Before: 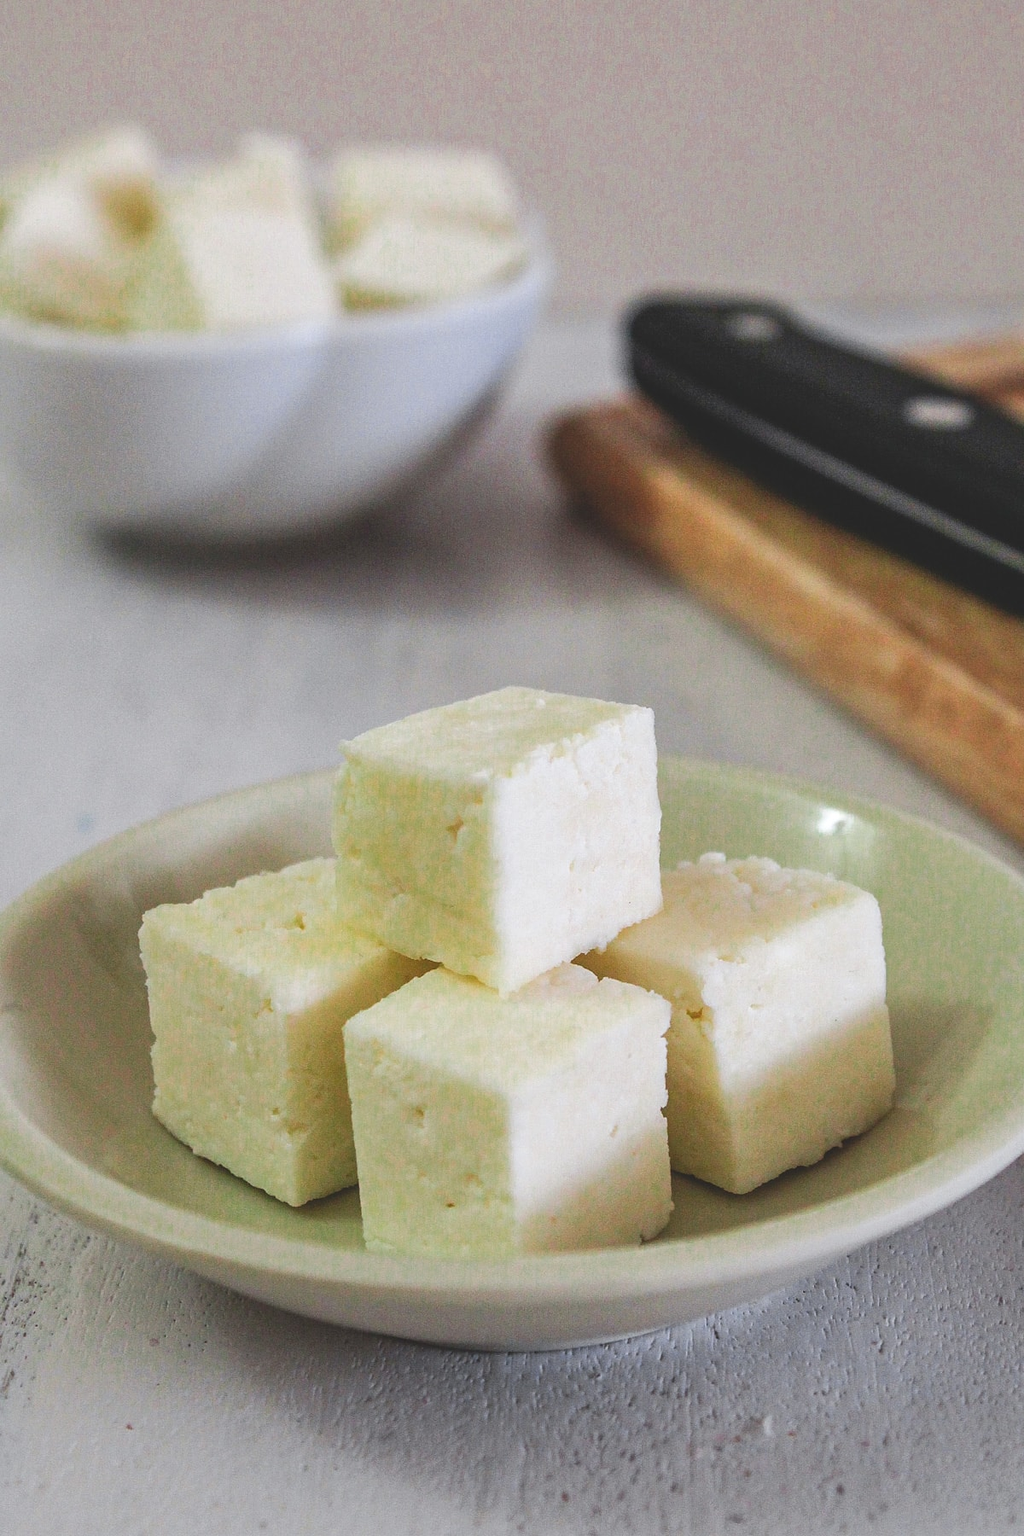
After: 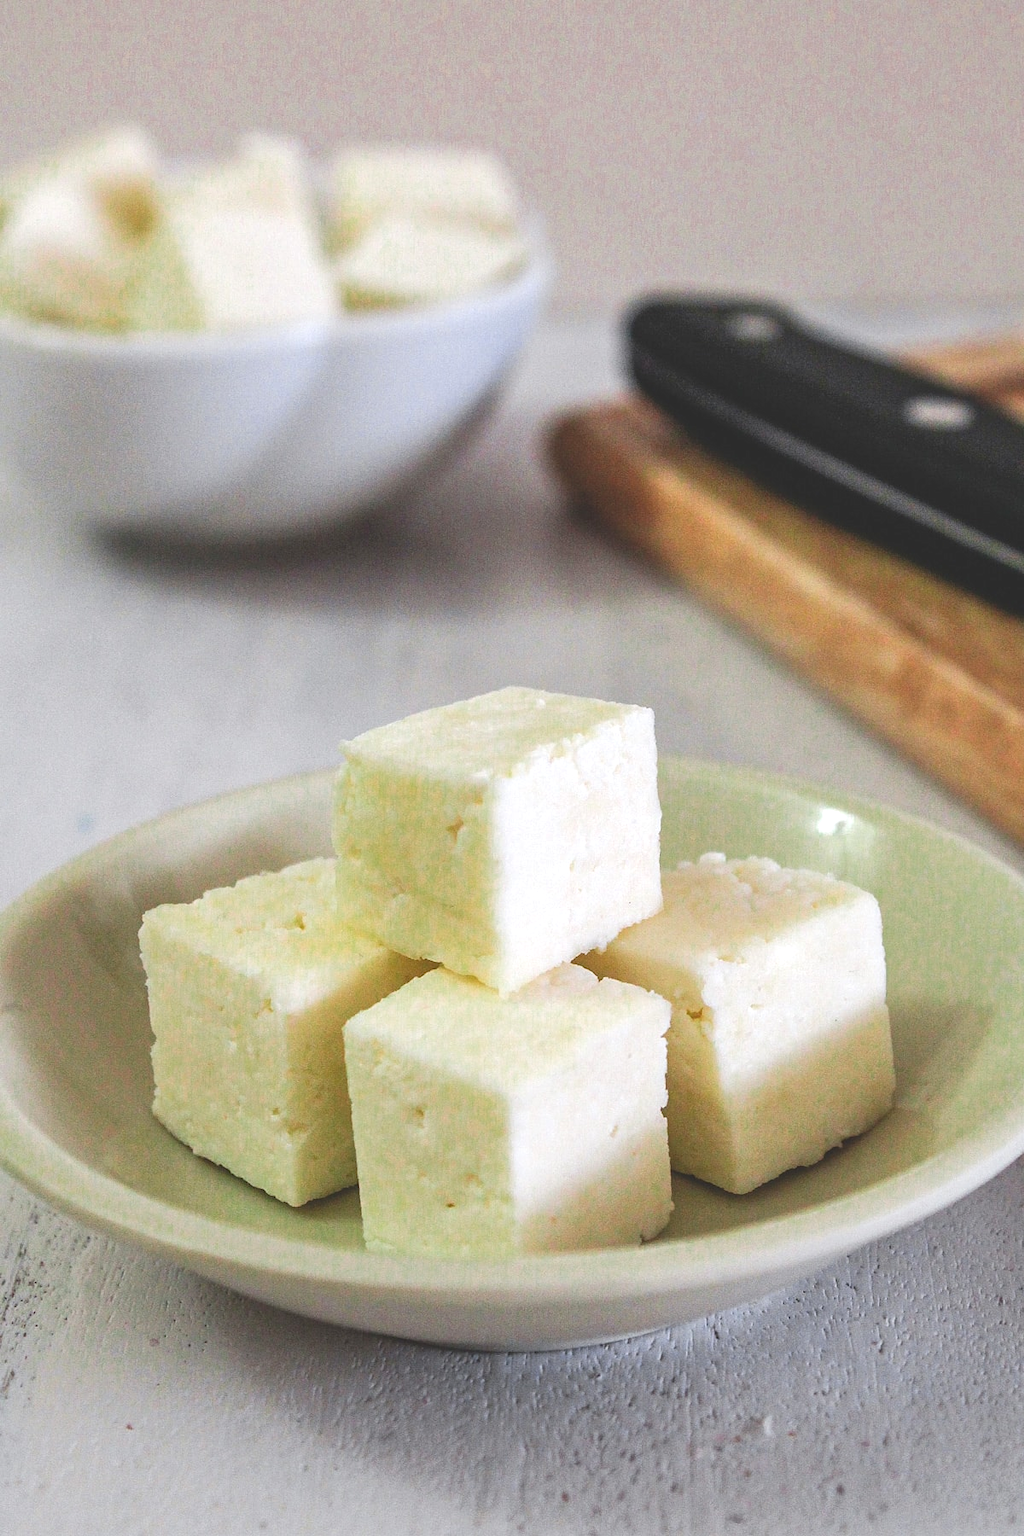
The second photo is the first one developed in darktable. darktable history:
exposure: exposure 0.34 EV, compensate highlight preservation false
